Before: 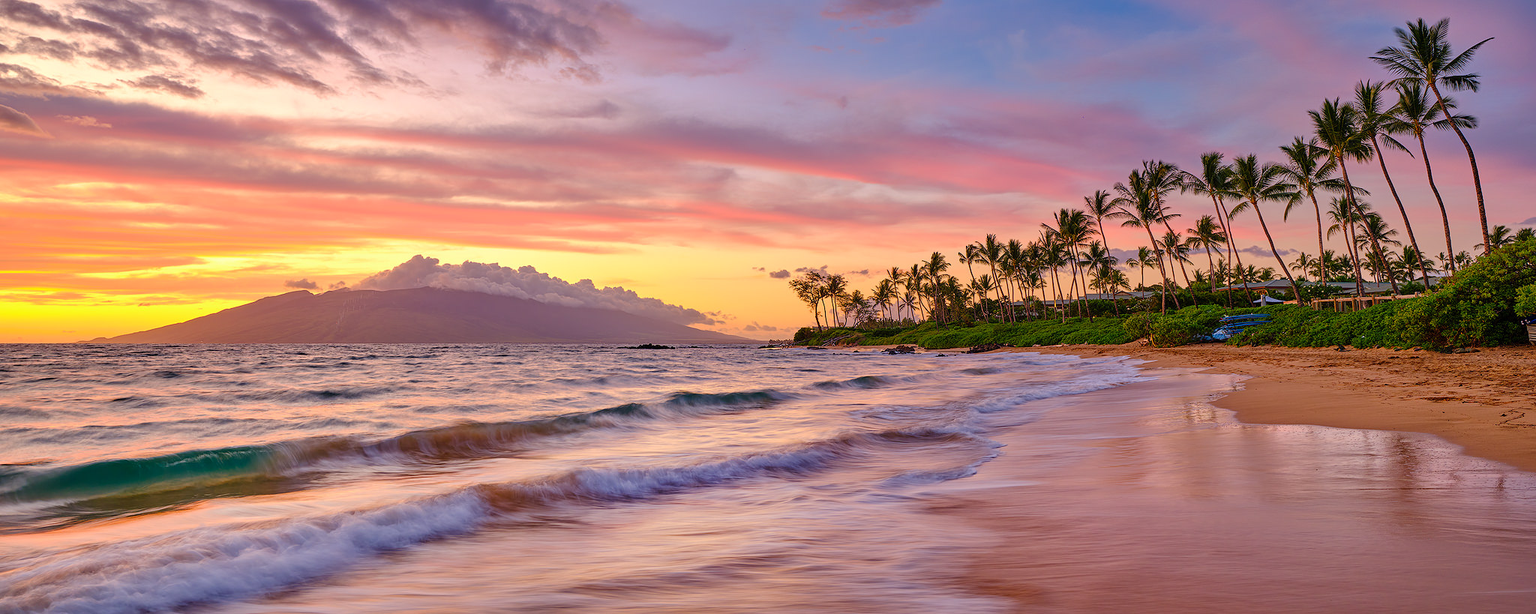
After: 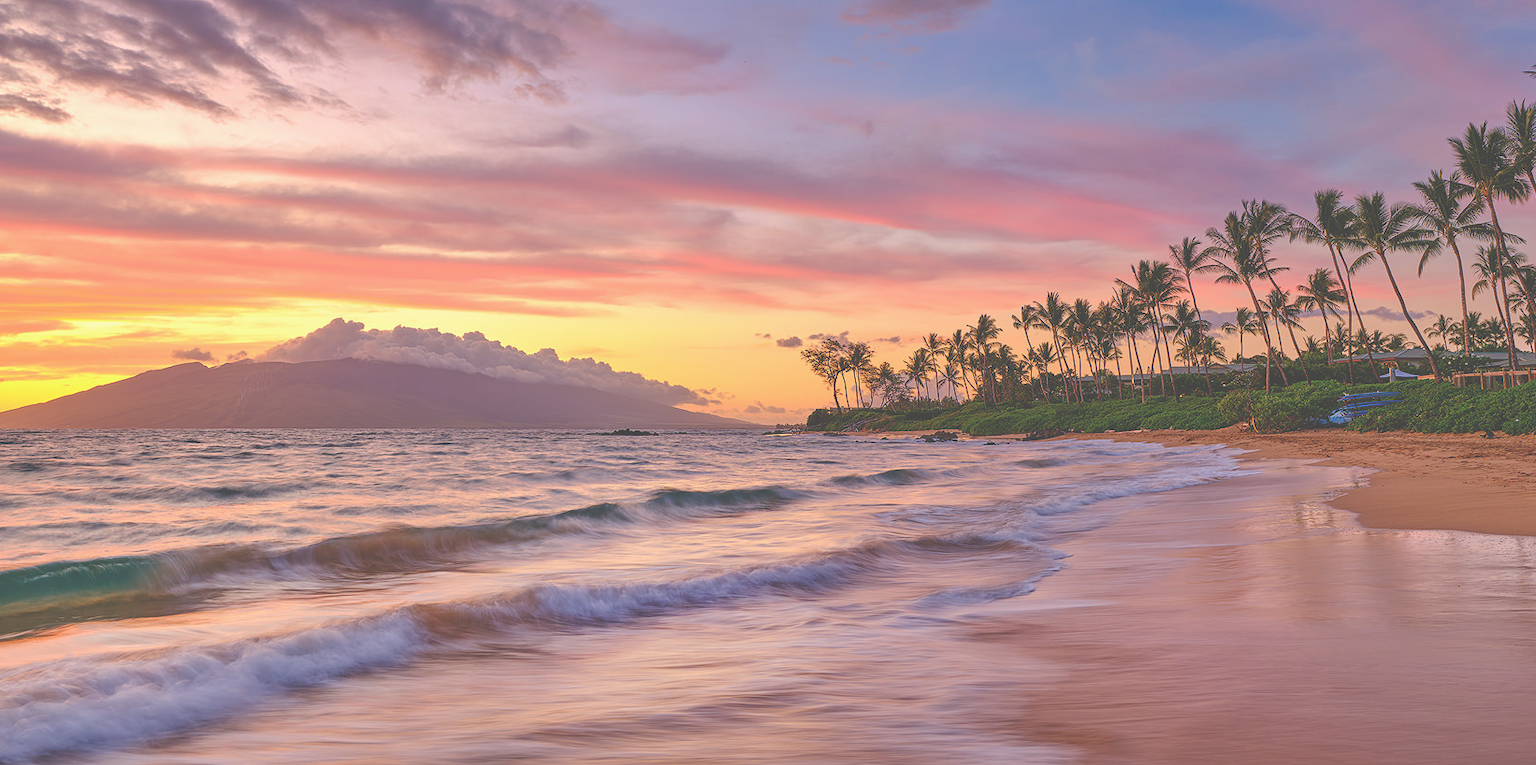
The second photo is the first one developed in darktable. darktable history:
crop and rotate: left 9.597%, right 10.195%
exposure: black level correction -0.062, exposure -0.05 EV, compensate highlight preservation false
